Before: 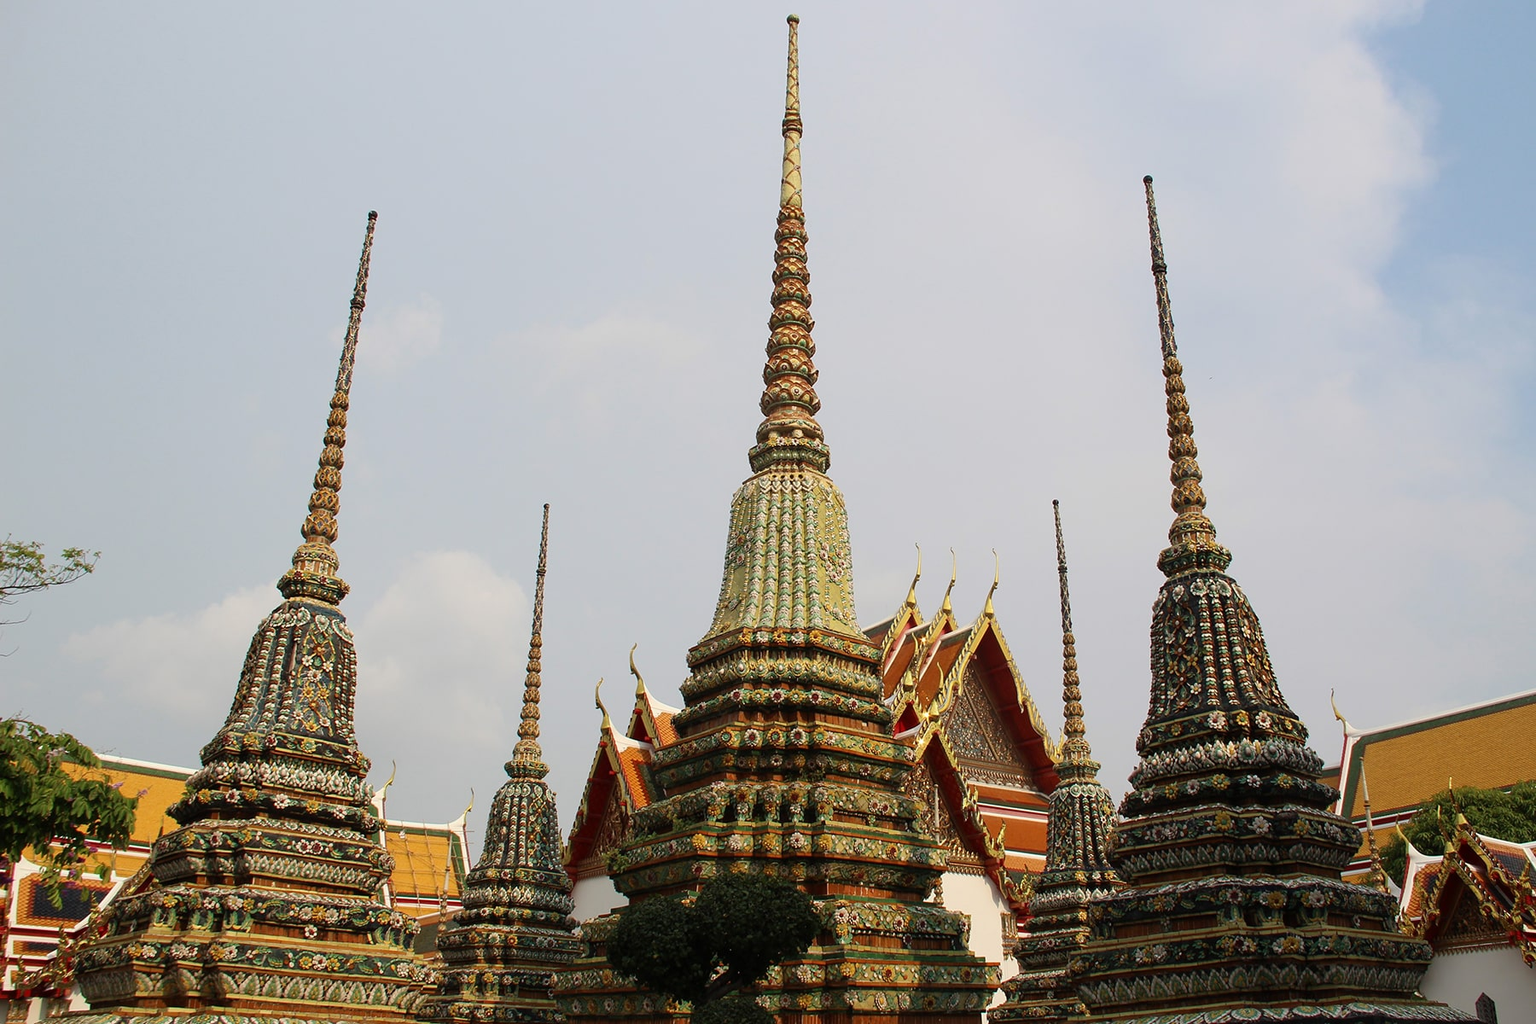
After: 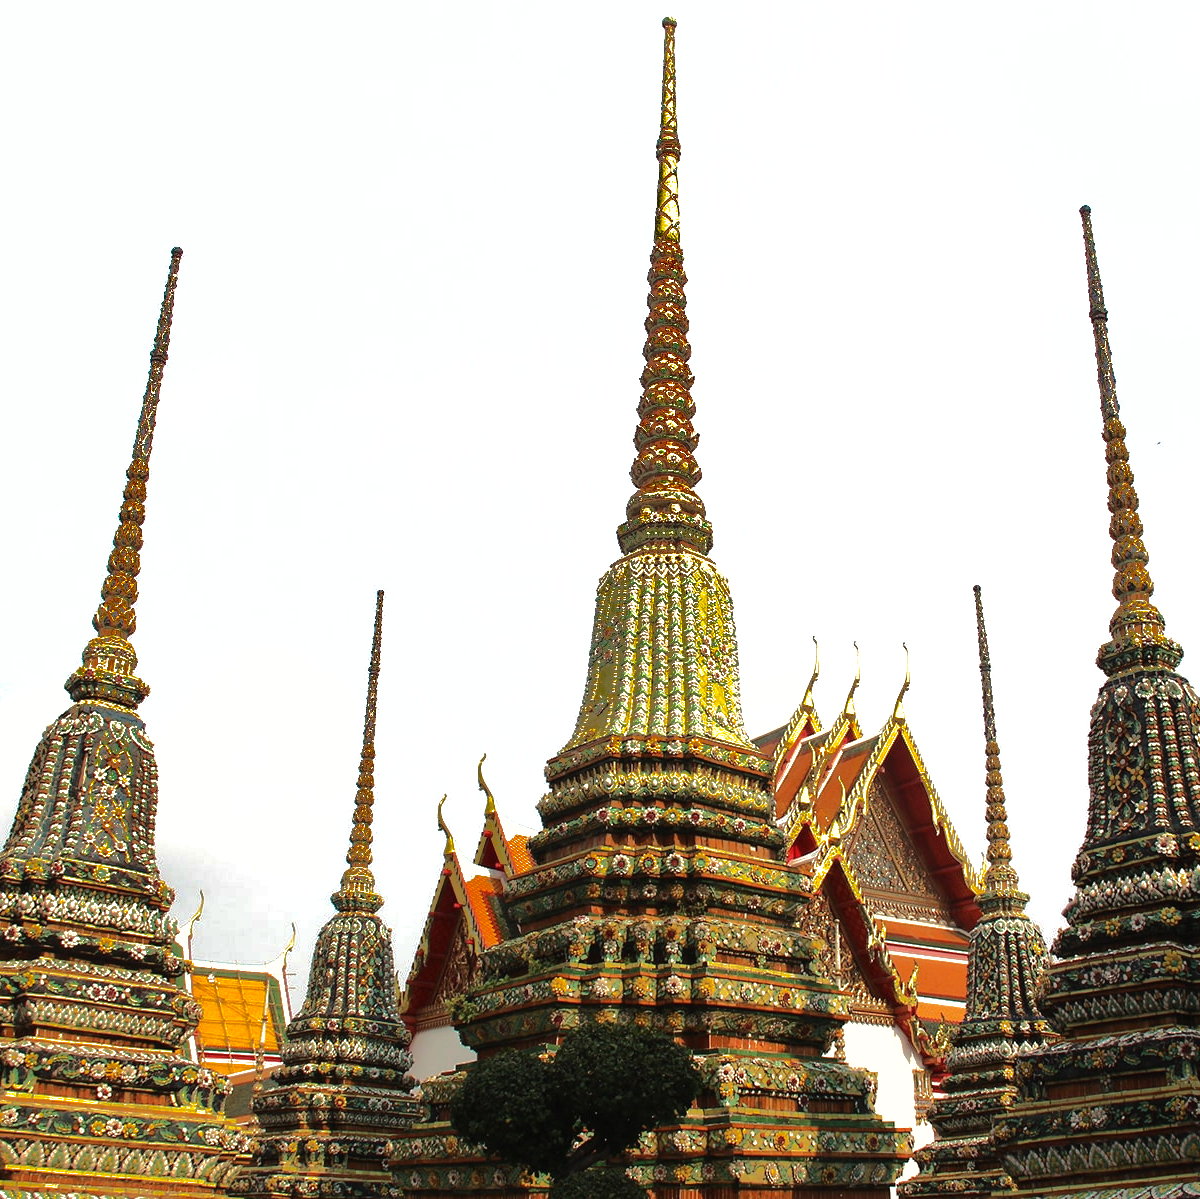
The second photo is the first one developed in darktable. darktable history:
tone equalizer: -8 EV -0.42 EV, -7 EV -0.382 EV, -6 EV -0.298 EV, -5 EV -0.208 EV, -3 EV 0.197 EV, -2 EV 0.352 EV, -1 EV 0.408 EV, +0 EV 0.397 EV, mask exposure compensation -0.493 EV
exposure: black level correction -0.001, exposure 0.539 EV, compensate highlight preservation false
shadows and highlights: shadows -18.06, highlights -73.07
crop and rotate: left 14.456%, right 18.868%
